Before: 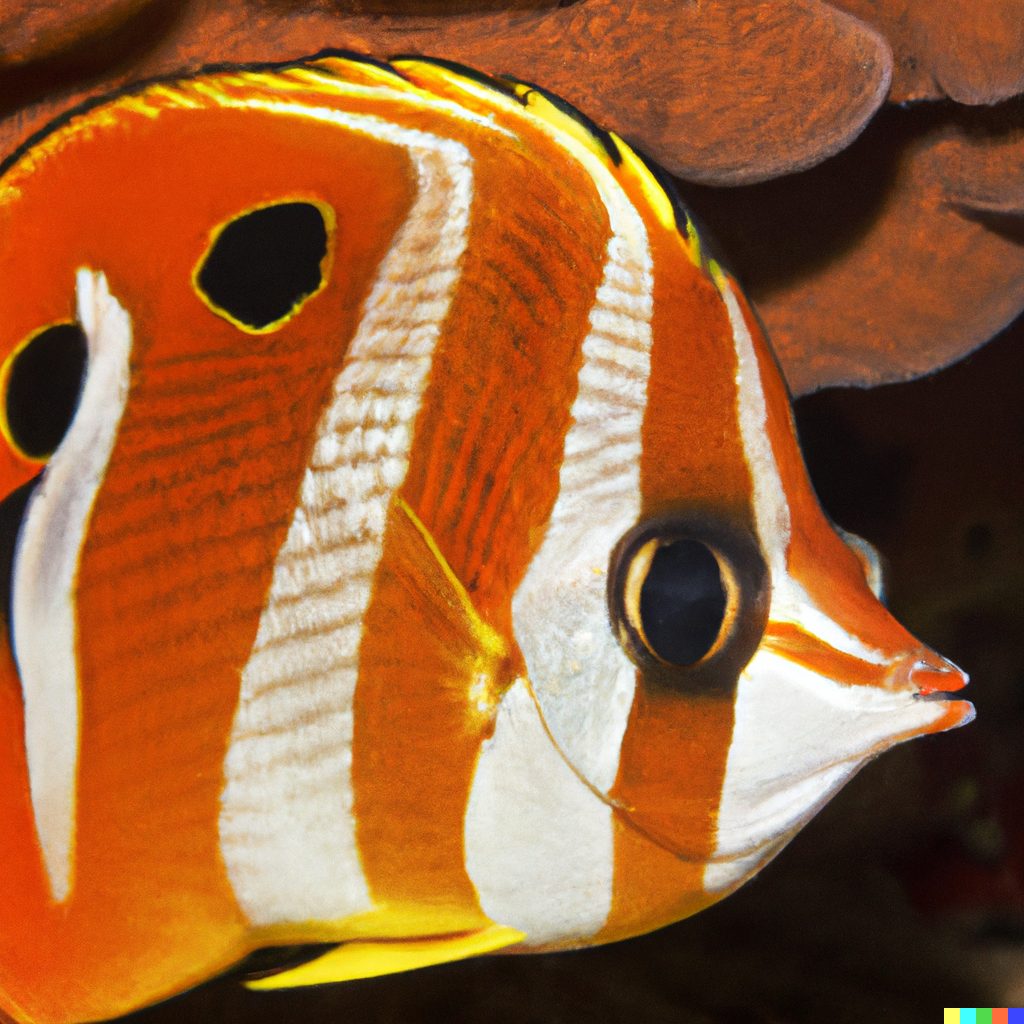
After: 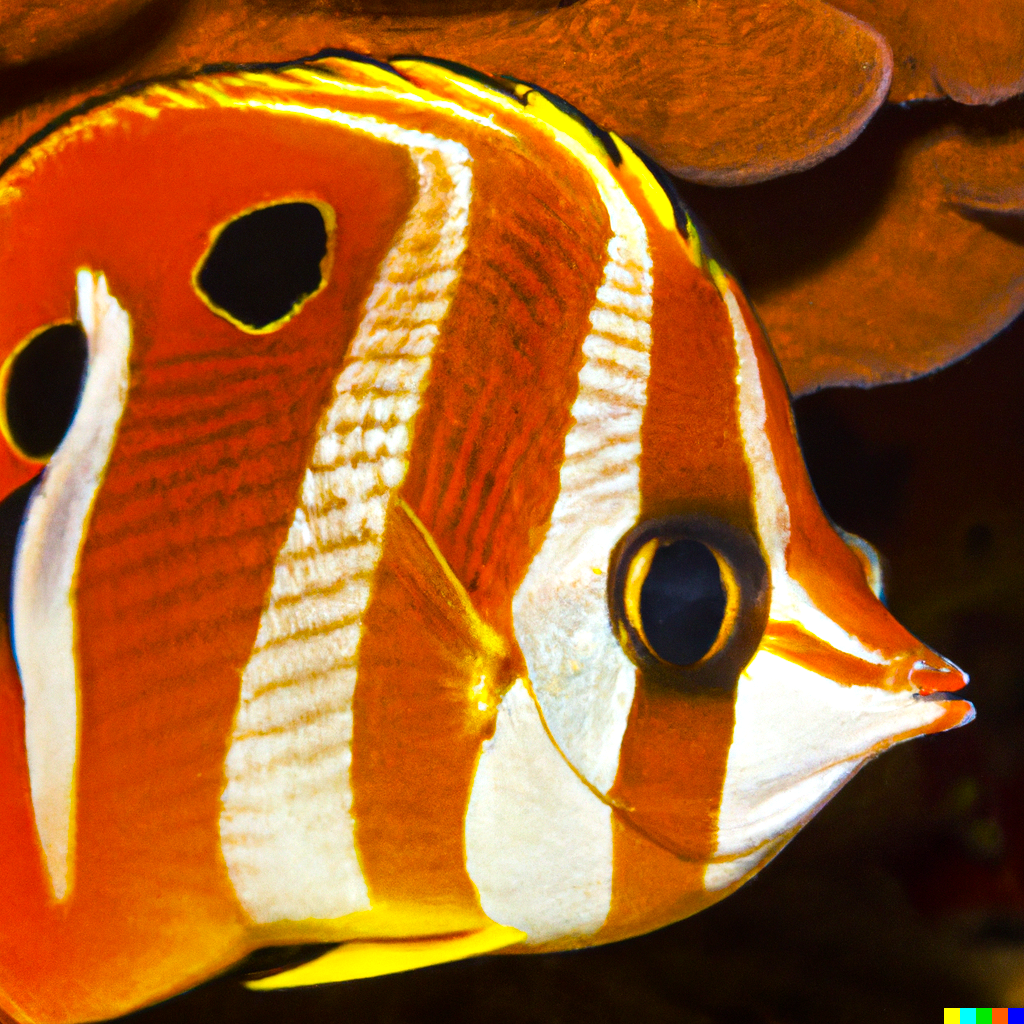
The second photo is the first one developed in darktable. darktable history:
color balance rgb: linear chroma grading › global chroma 40.264%, perceptual saturation grading › global saturation 19.982%, global vibrance 30.285%, contrast 9.956%
